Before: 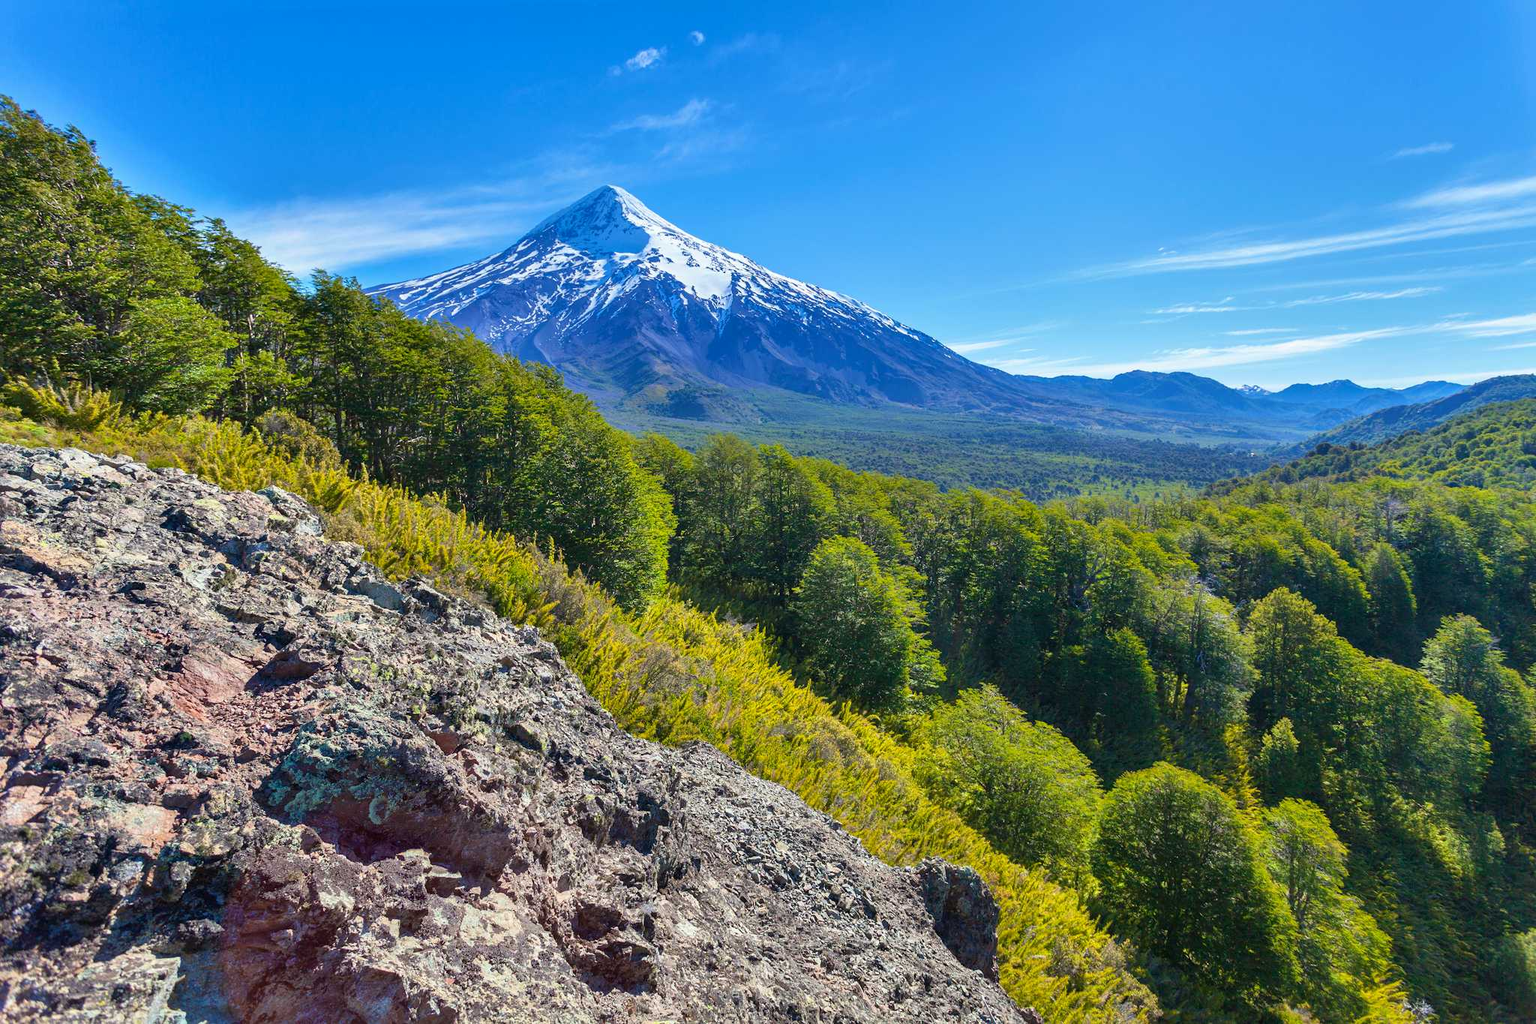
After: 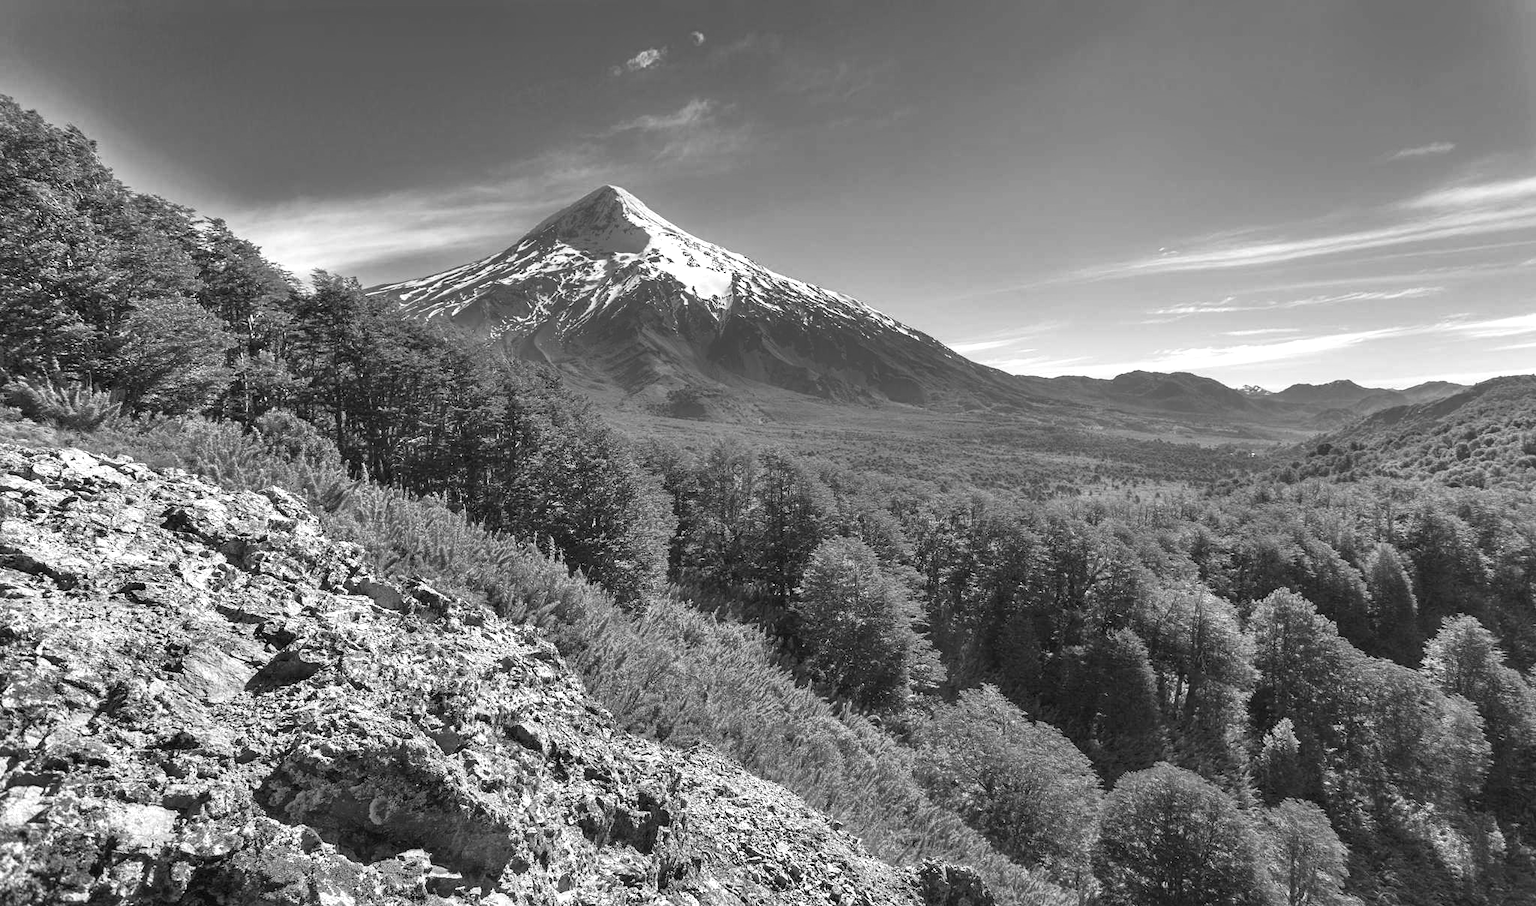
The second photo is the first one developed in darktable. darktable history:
exposure: black level correction 0, exposure 0.5 EV, compensate exposure bias true, compensate highlight preservation false
crop and rotate: top 0%, bottom 11.49%
monochrome: a 0, b 0, size 0.5, highlights 0.57
